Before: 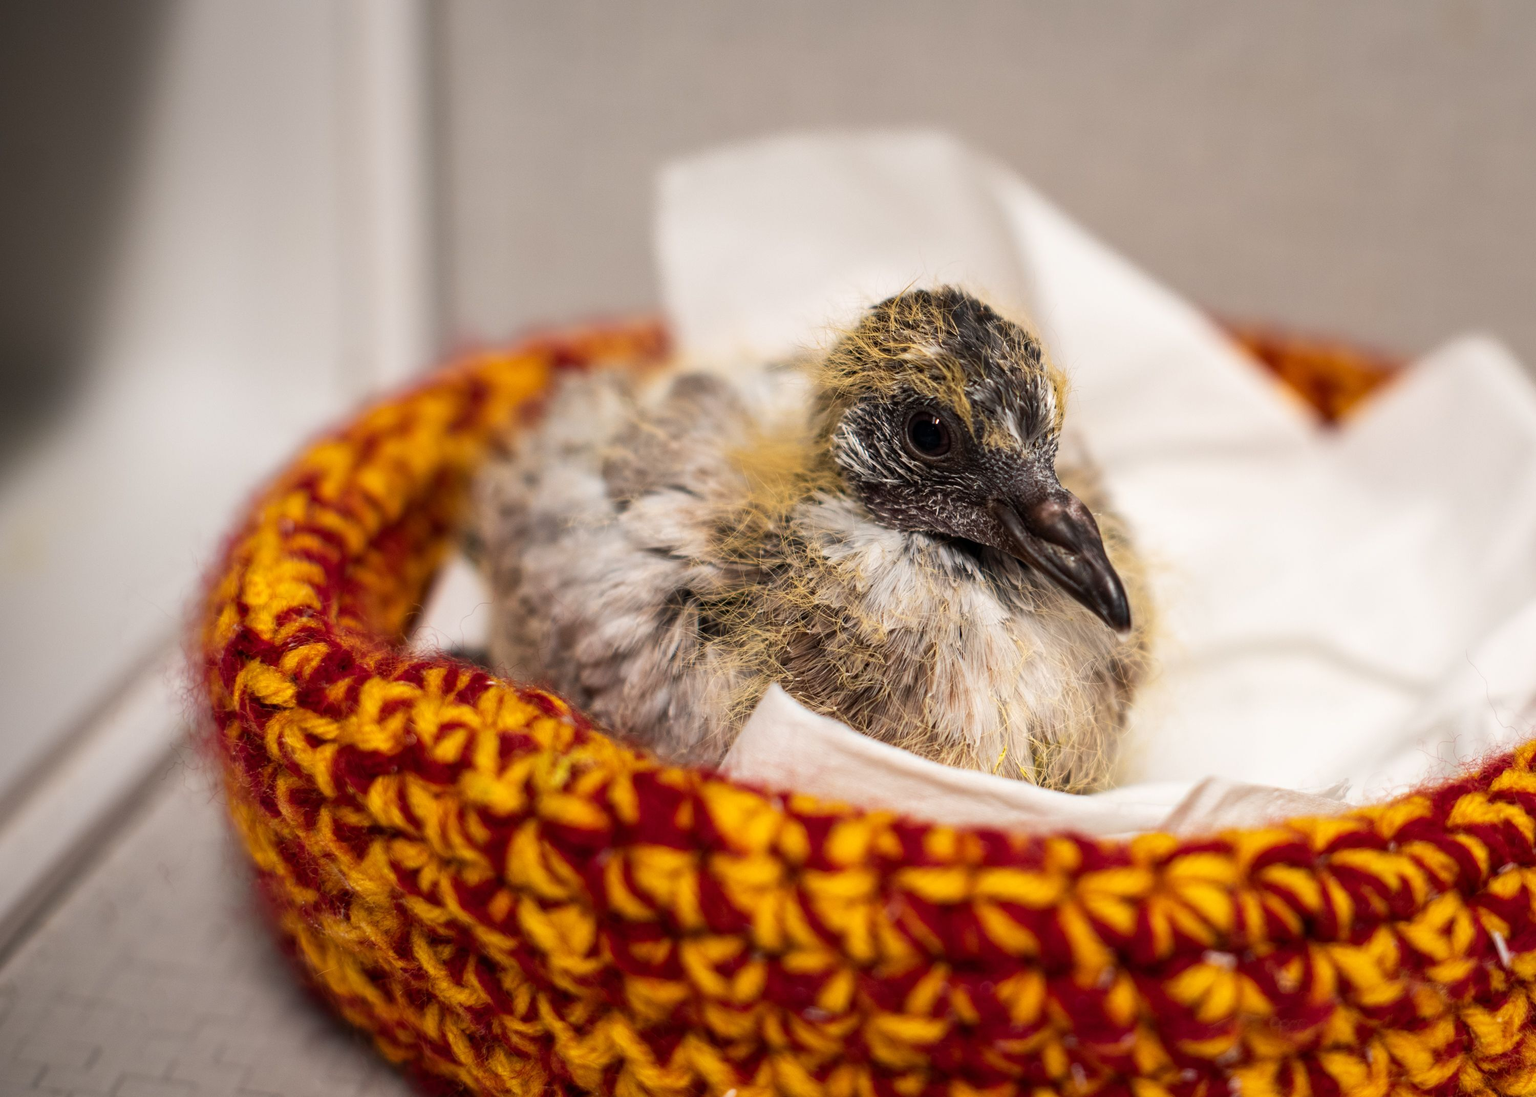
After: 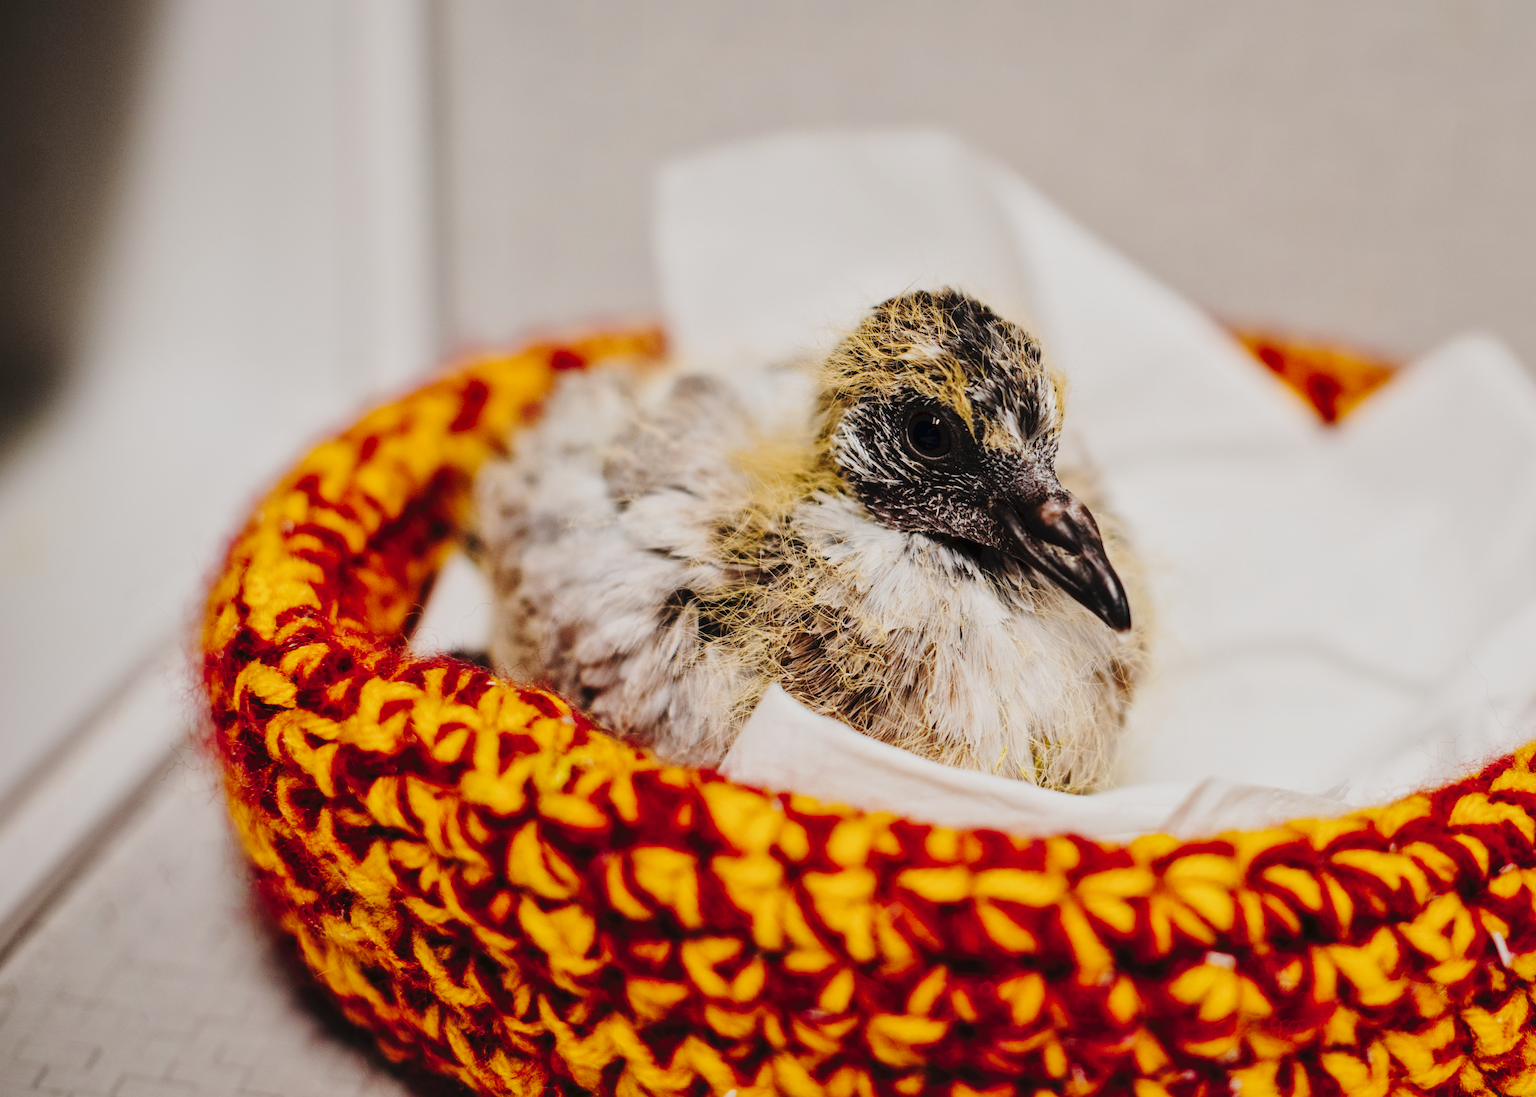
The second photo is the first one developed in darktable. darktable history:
local contrast: mode bilateral grid, contrast 20, coarseness 51, detail 132%, midtone range 0.2
tone curve: curves: ch0 [(0, 0) (0.003, 0.057) (0.011, 0.061) (0.025, 0.065) (0.044, 0.075) (0.069, 0.082) (0.1, 0.09) (0.136, 0.102) (0.177, 0.145) (0.224, 0.195) (0.277, 0.27) (0.335, 0.374) (0.399, 0.486) (0.468, 0.578) (0.543, 0.652) (0.623, 0.717) (0.709, 0.778) (0.801, 0.837) (0.898, 0.909) (1, 1)], preserve colors none
filmic rgb: black relative exposure -7.65 EV, white relative exposure 4.56 EV, threshold 6 EV, hardness 3.61, contrast 0.993, enable highlight reconstruction true
